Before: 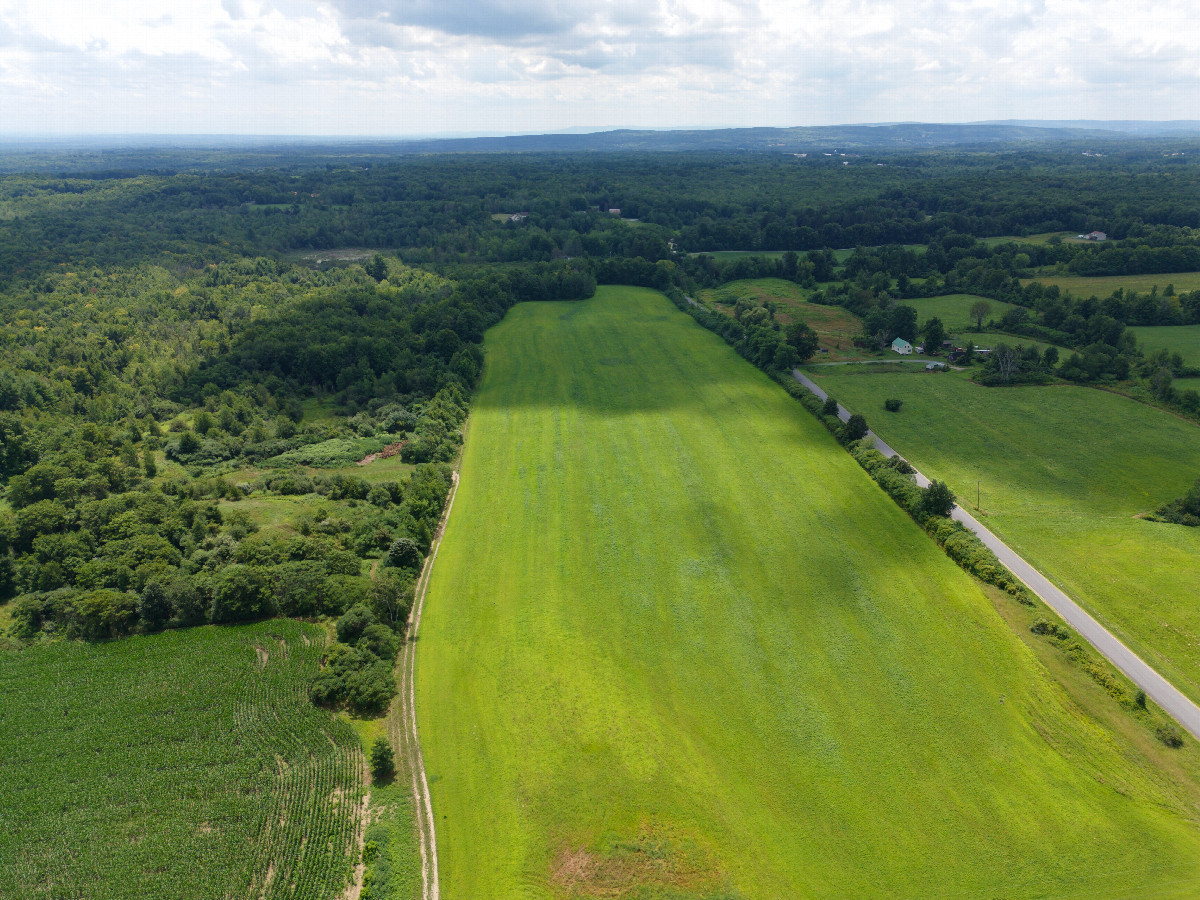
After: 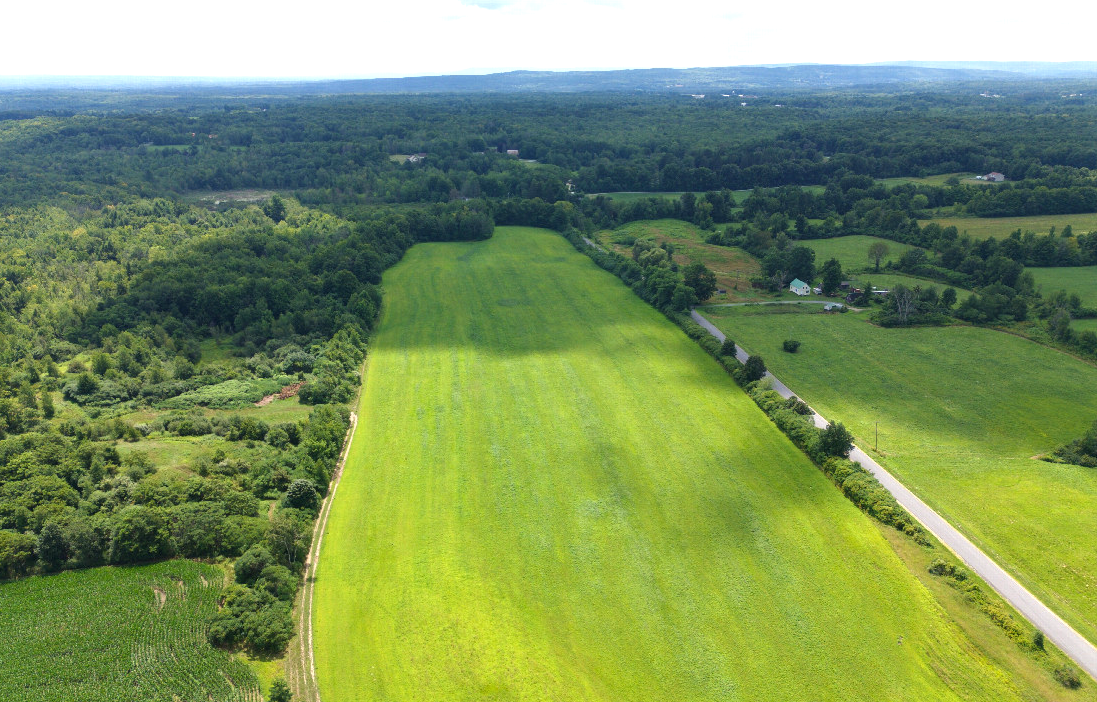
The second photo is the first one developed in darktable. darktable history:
crop: left 8.557%, top 6.618%, bottom 15.283%
exposure: black level correction 0, exposure 0.695 EV, compensate highlight preservation false
